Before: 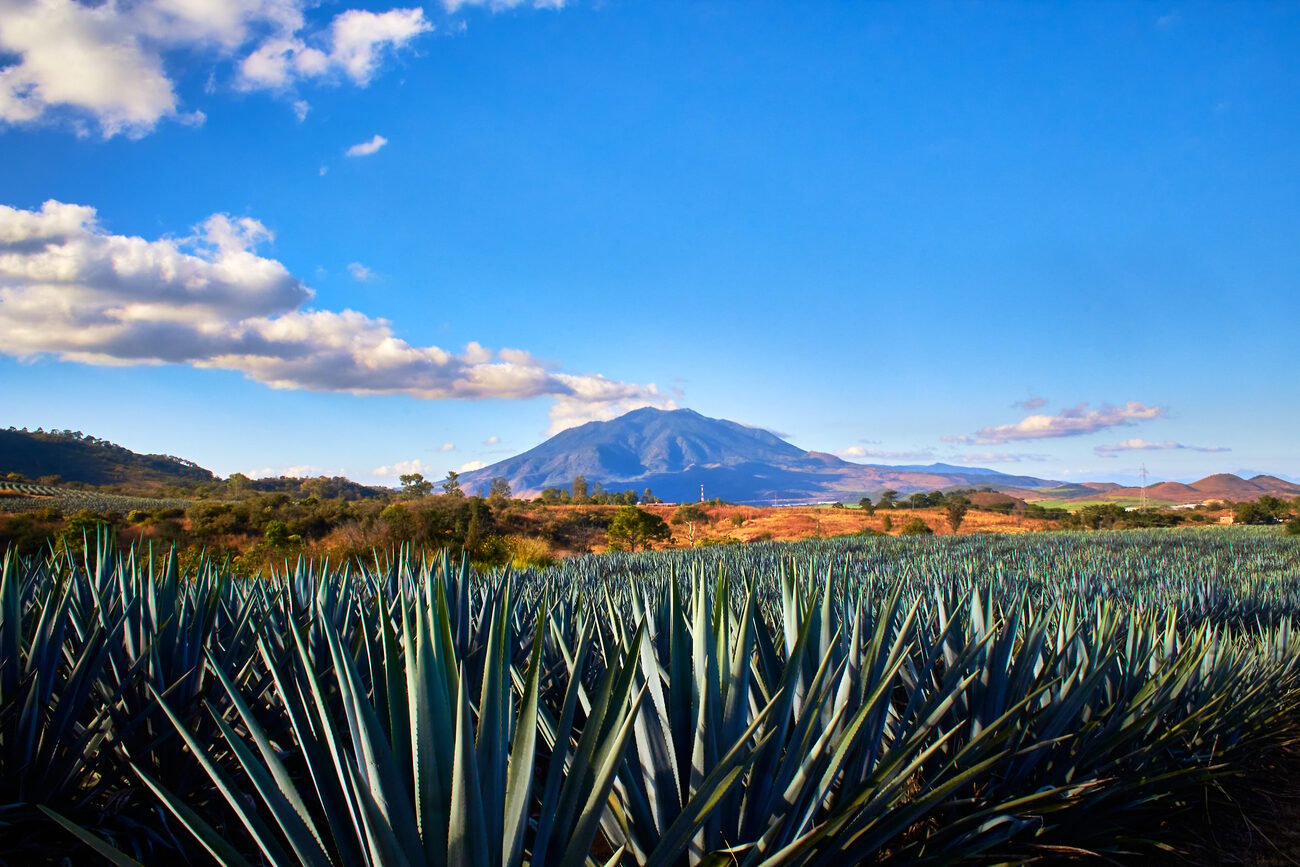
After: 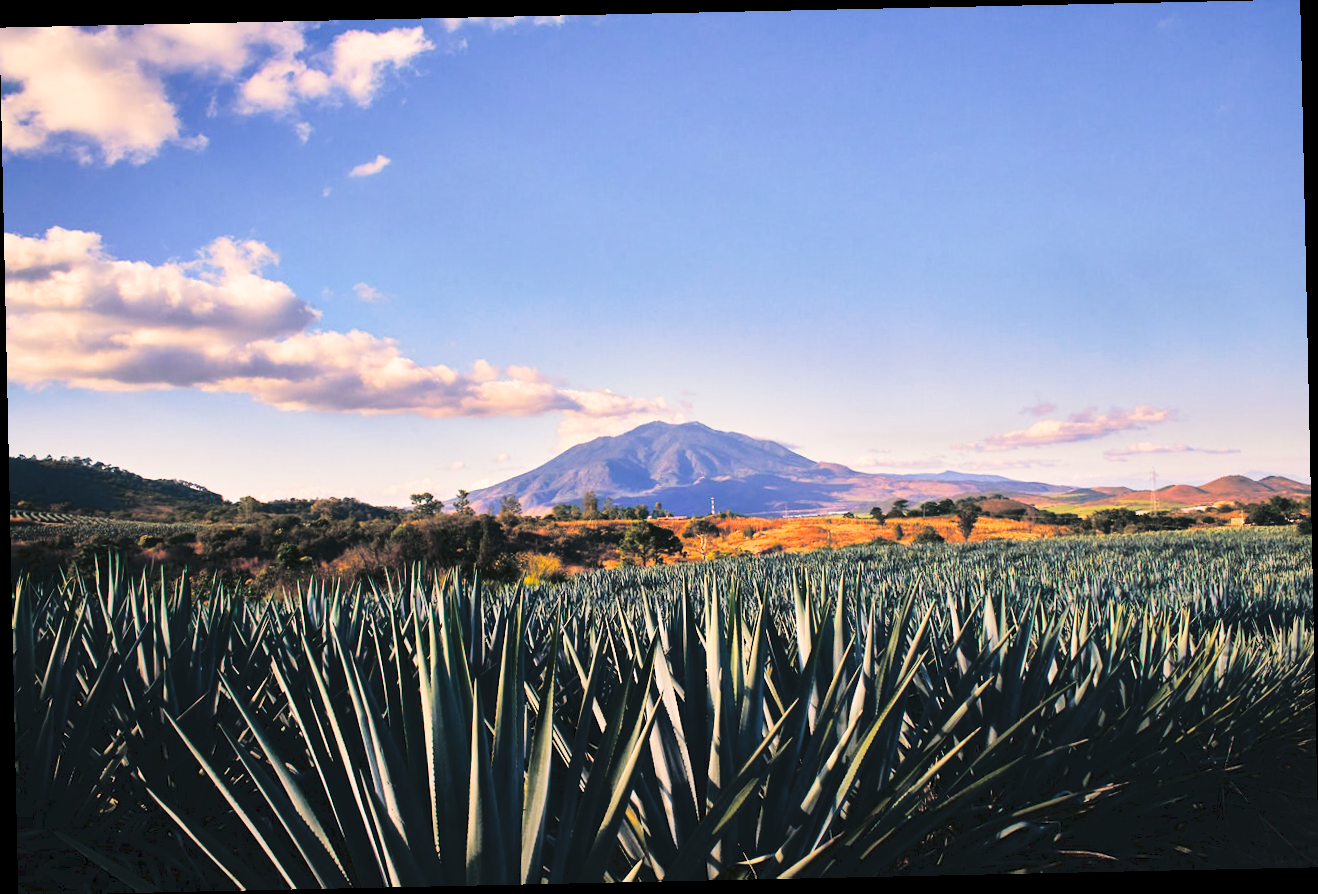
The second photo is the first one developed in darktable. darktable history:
rotate and perspective: rotation -1.24°, automatic cropping off
tone curve: curves: ch0 [(0, 0) (0.003, 0.074) (0.011, 0.079) (0.025, 0.083) (0.044, 0.095) (0.069, 0.097) (0.1, 0.11) (0.136, 0.131) (0.177, 0.159) (0.224, 0.209) (0.277, 0.279) (0.335, 0.367) (0.399, 0.455) (0.468, 0.538) (0.543, 0.621) (0.623, 0.699) (0.709, 0.782) (0.801, 0.848) (0.898, 0.924) (1, 1)], preserve colors none
split-toning: shadows › hue 205.2°, shadows › saturation 0.29, highlights › hue 50.4°, highlights › saturation 0.38, balance -49.9
contrast brightness saturation: contrast 0.14
color correction: highlights a* 11.96, highlights b* 11.58
